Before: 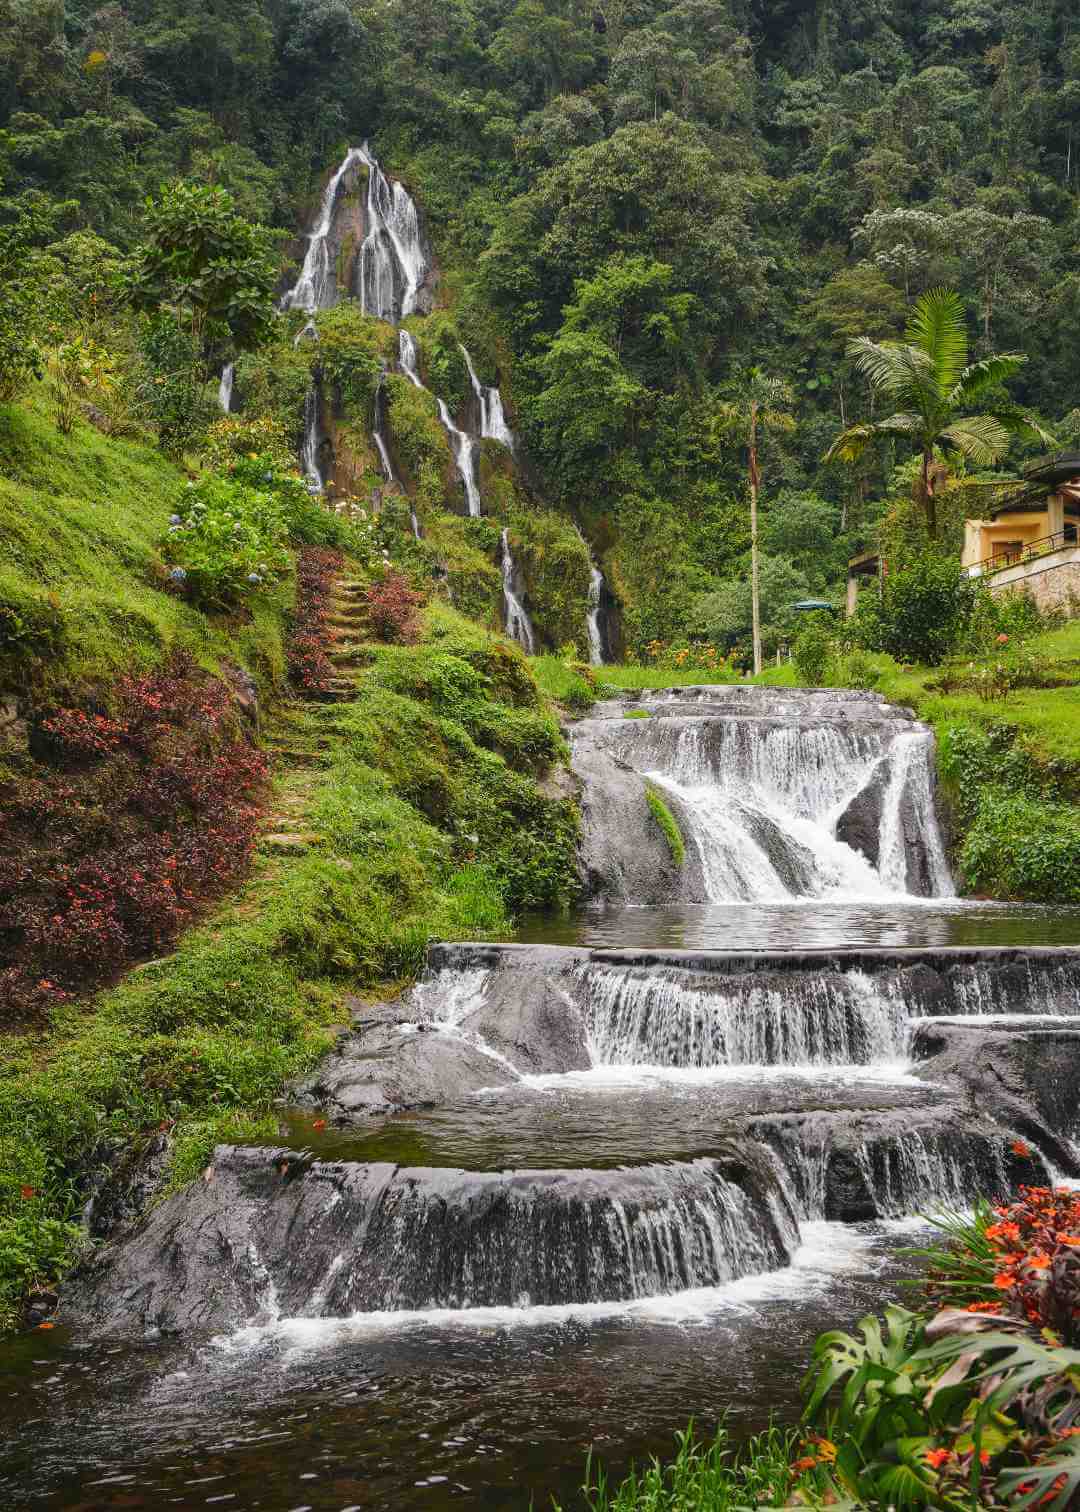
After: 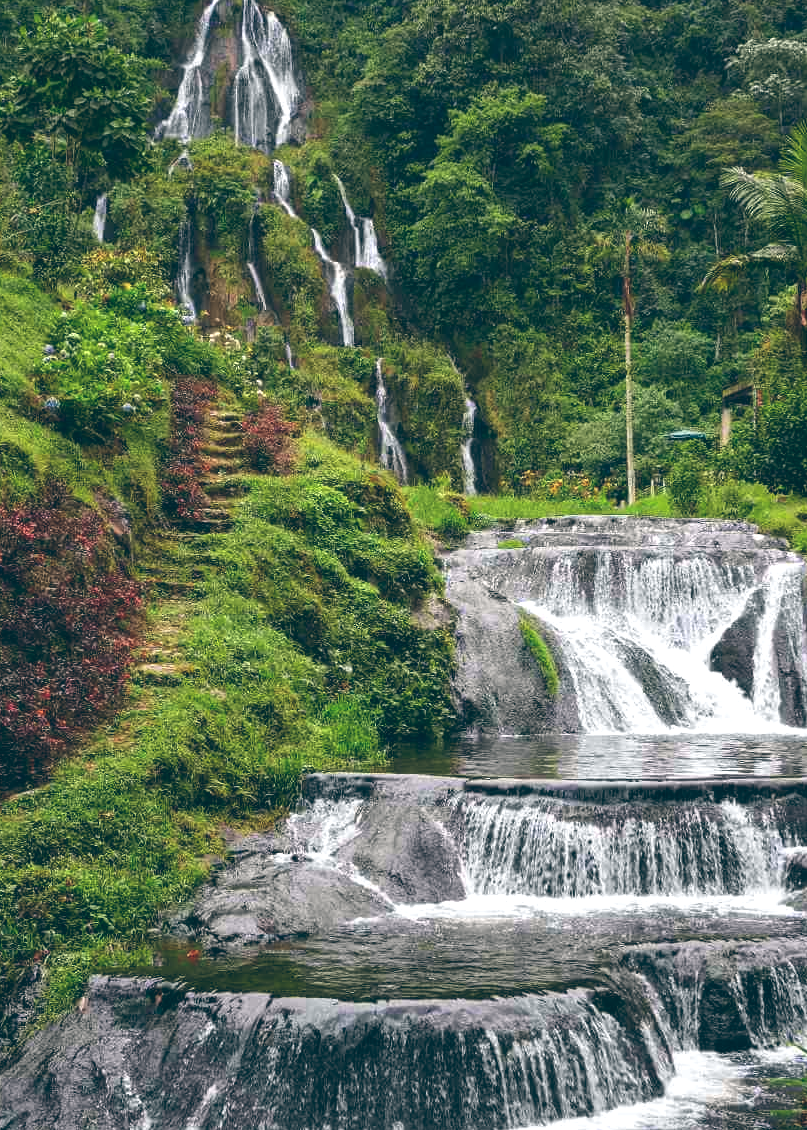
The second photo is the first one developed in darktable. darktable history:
color balance: lift [1.016, 0.983, 1, 1.017], gamma [0.958, 1, 1, 1], gain [0.981, 1.007, 0.993, 1.002], input saturation 118.26%, contrast 13.43%, contrast fulcrum 21.62%, output saturation 82.76%
crop and rotate: left 11.831%, top 11.346%, right 13.429%, bottom 13.899%
